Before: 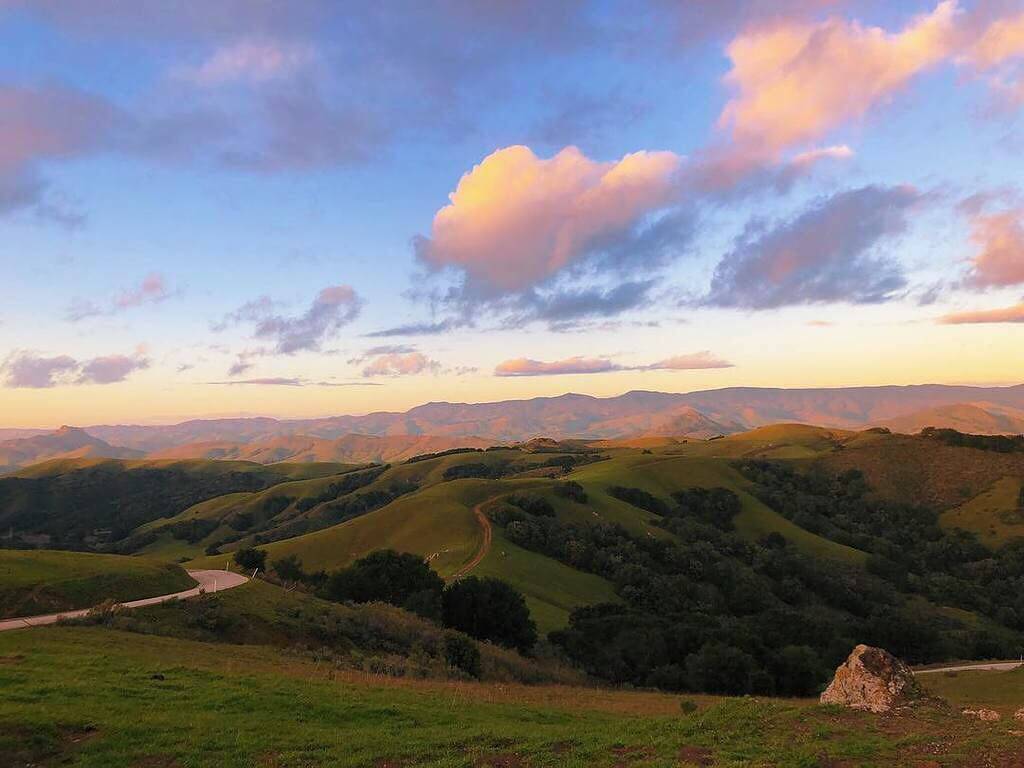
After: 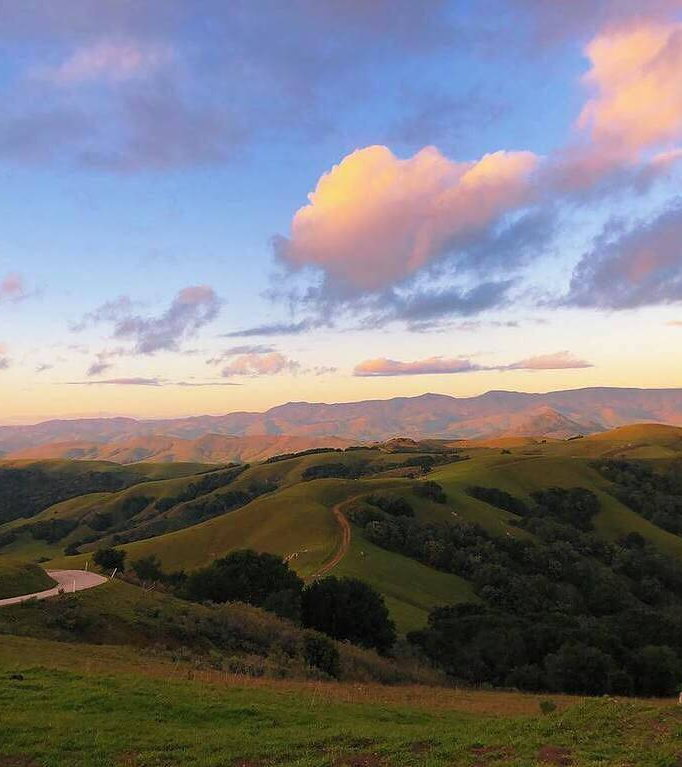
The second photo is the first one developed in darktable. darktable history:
crop and rotate: left 13.829%, right 19.489%
